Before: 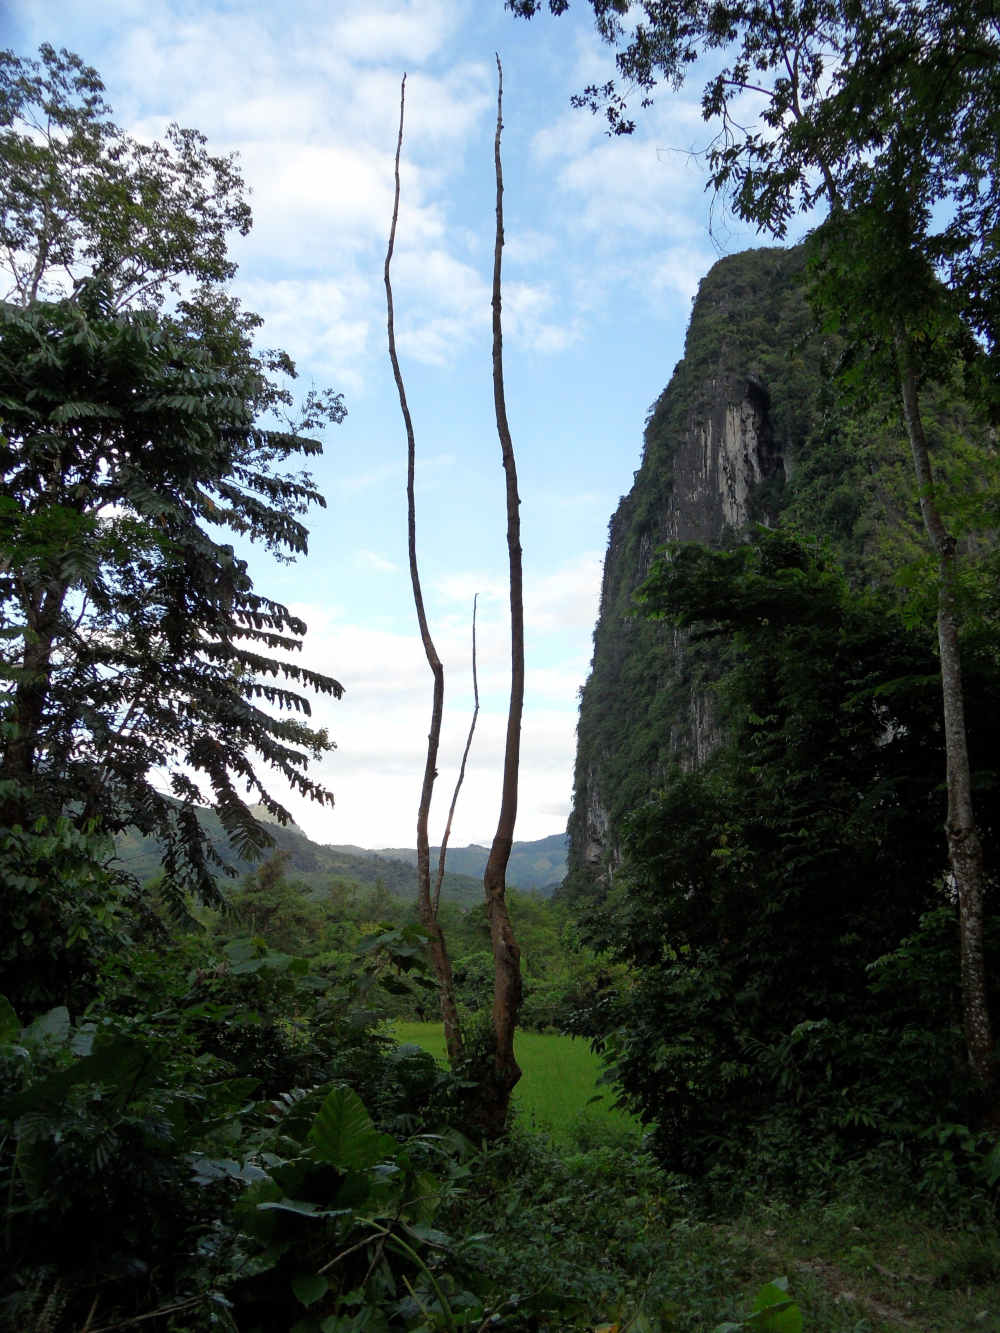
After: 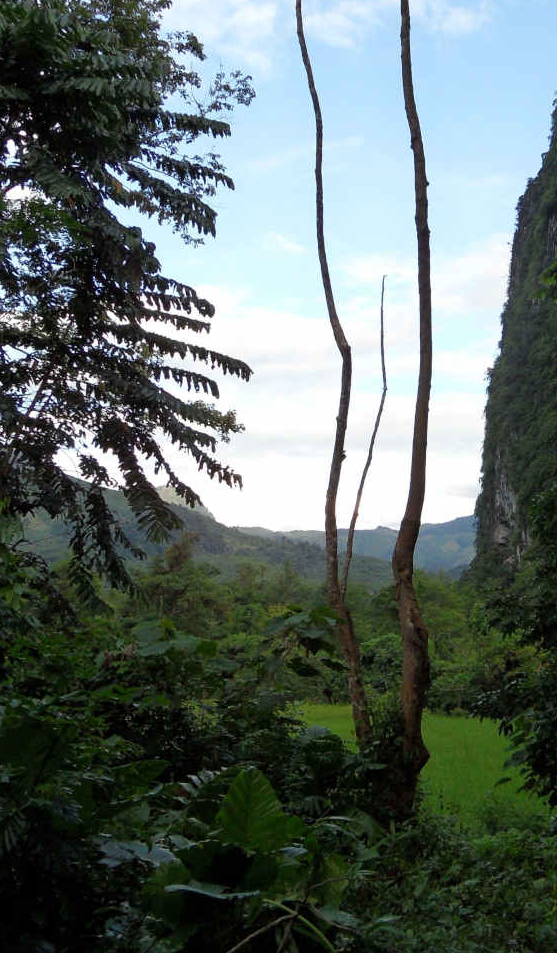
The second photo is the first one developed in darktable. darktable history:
crop: left 9.22%, top 23.866%, right 35%, bottom 4.567%
